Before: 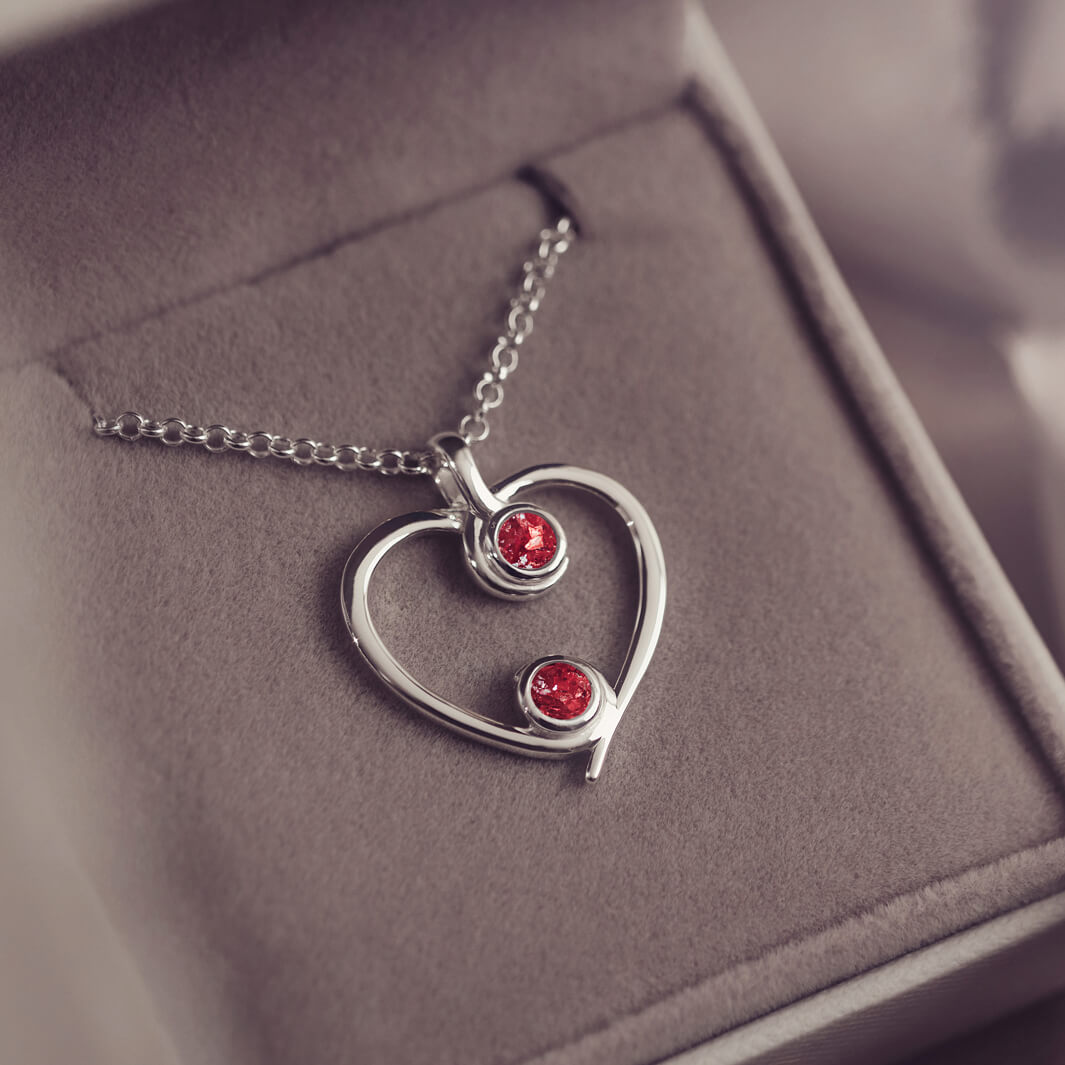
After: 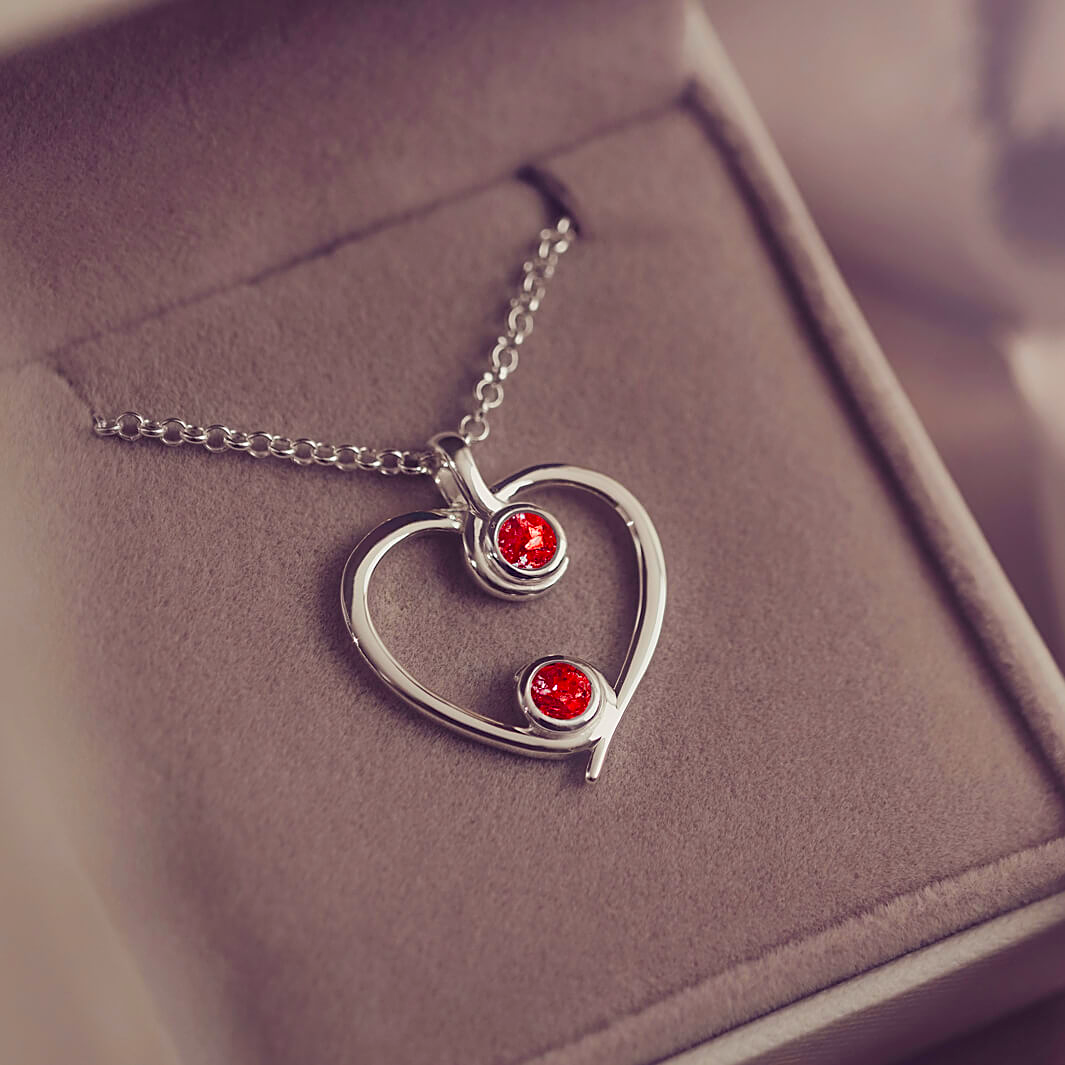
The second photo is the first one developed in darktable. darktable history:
white balance: emerald 1
sharpen: on, module defaults
color balance: input saturation 134.34%, contrast -10.04%, contrast fulcrum 19.67%, output saturation 133.51%
